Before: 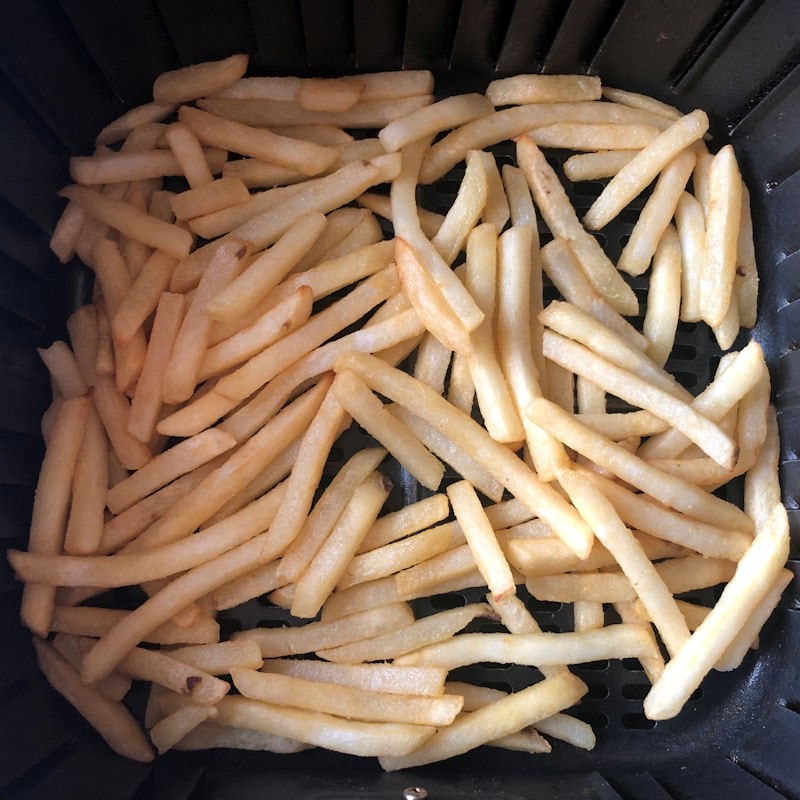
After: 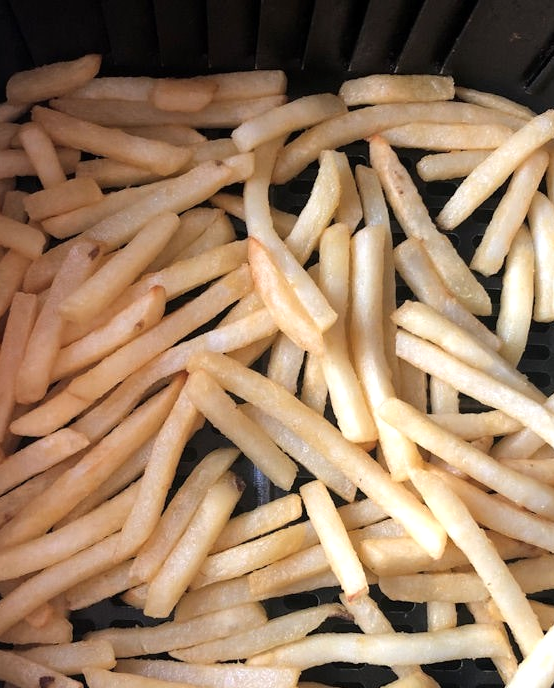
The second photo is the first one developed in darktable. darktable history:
color balance rgb: shadows lift › luminance -10%, highlights gain › luminance 10%, saturation formula JzAzBz (2021)
crop: left 18.479%, right 12.2%, bottom 13.971%
